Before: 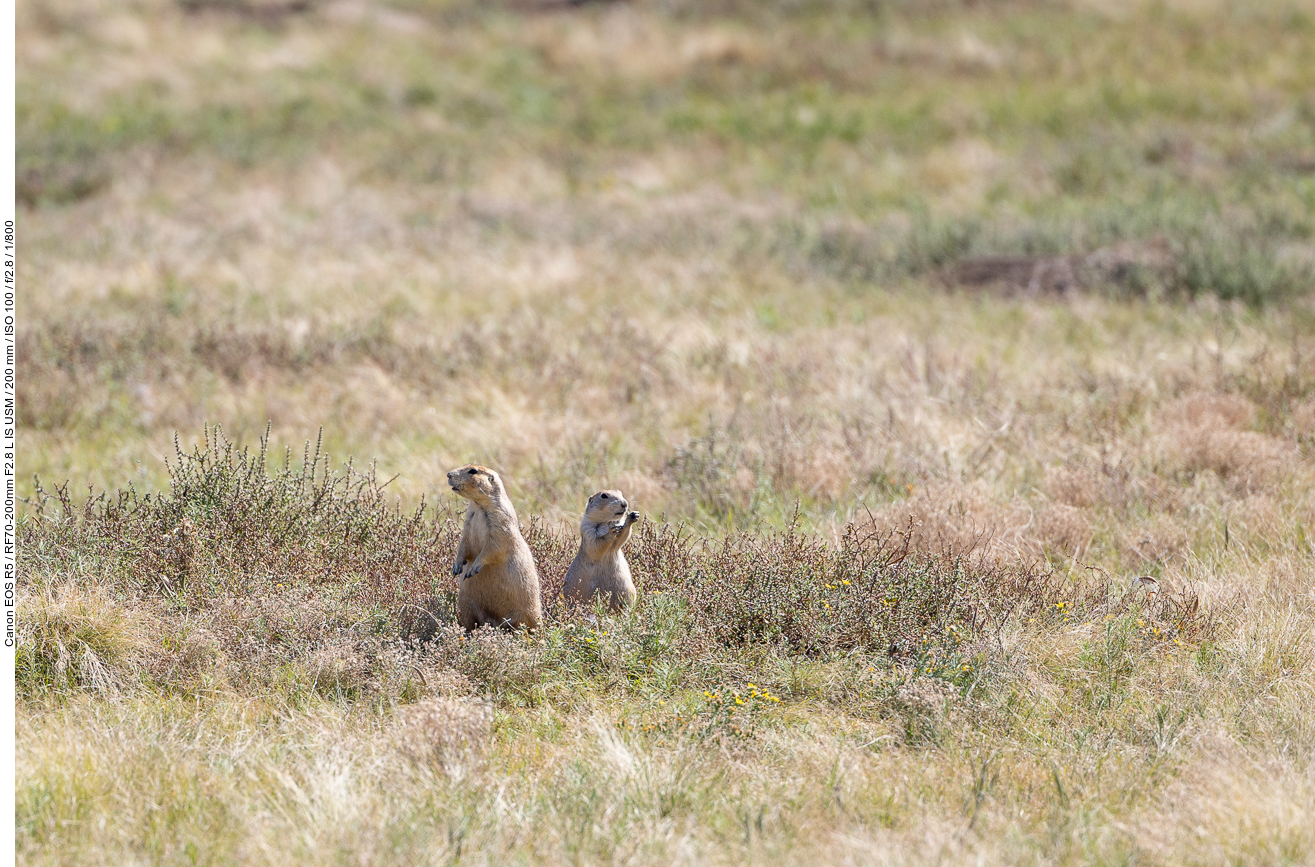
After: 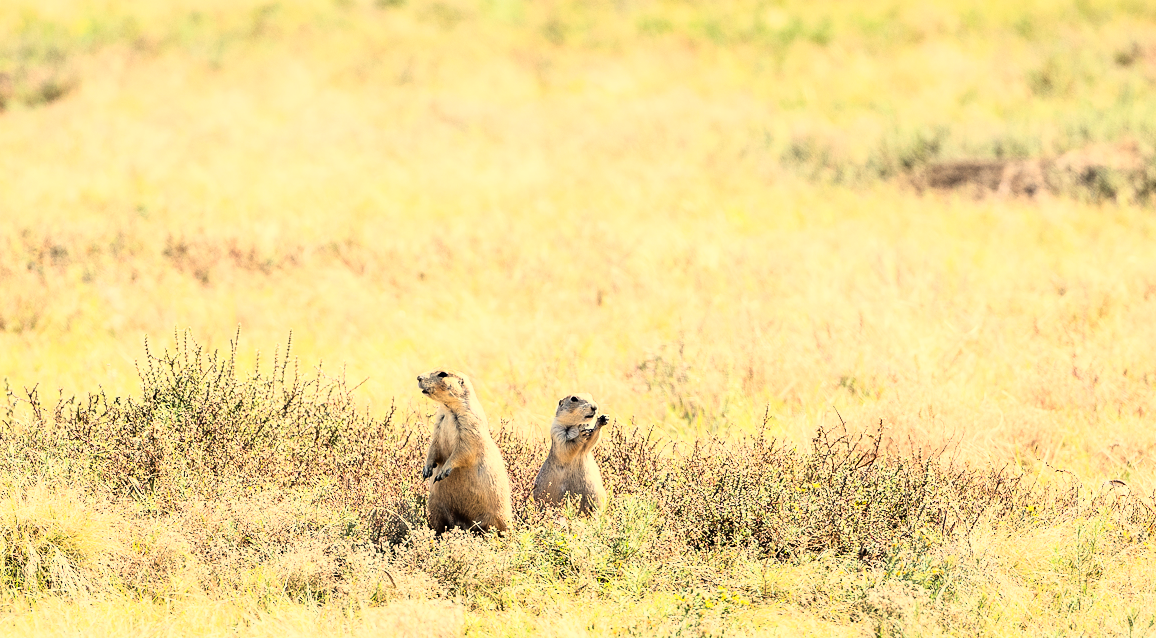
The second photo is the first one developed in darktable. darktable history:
crop and rotate: left 2.425%, top 11.305%, right 9.6%, bottom 15.08%
rgb curve: curves: ch0 [(0, 0) (0.21, 0.15) (0.24, 0.21) (0.5, 0.75) (0.75, 0.96) (0.89, 0.99) (1, 1)]; ch1 [(0, 0.02) (0.21, 0.13) (0.25, 0.2) (0.5, 0.67) (0.75, 0.9) (0.89, 0.97) (1, 1)]; ch2 [(0, 0.02) (0.21, 0.13) (0.25, 0.2) (0.5, 0.67) (0.75, 0.9) (0.89, 0.97) (1, 1)], compensate middle gray true
white balance: red 1.08, blue 0.791
